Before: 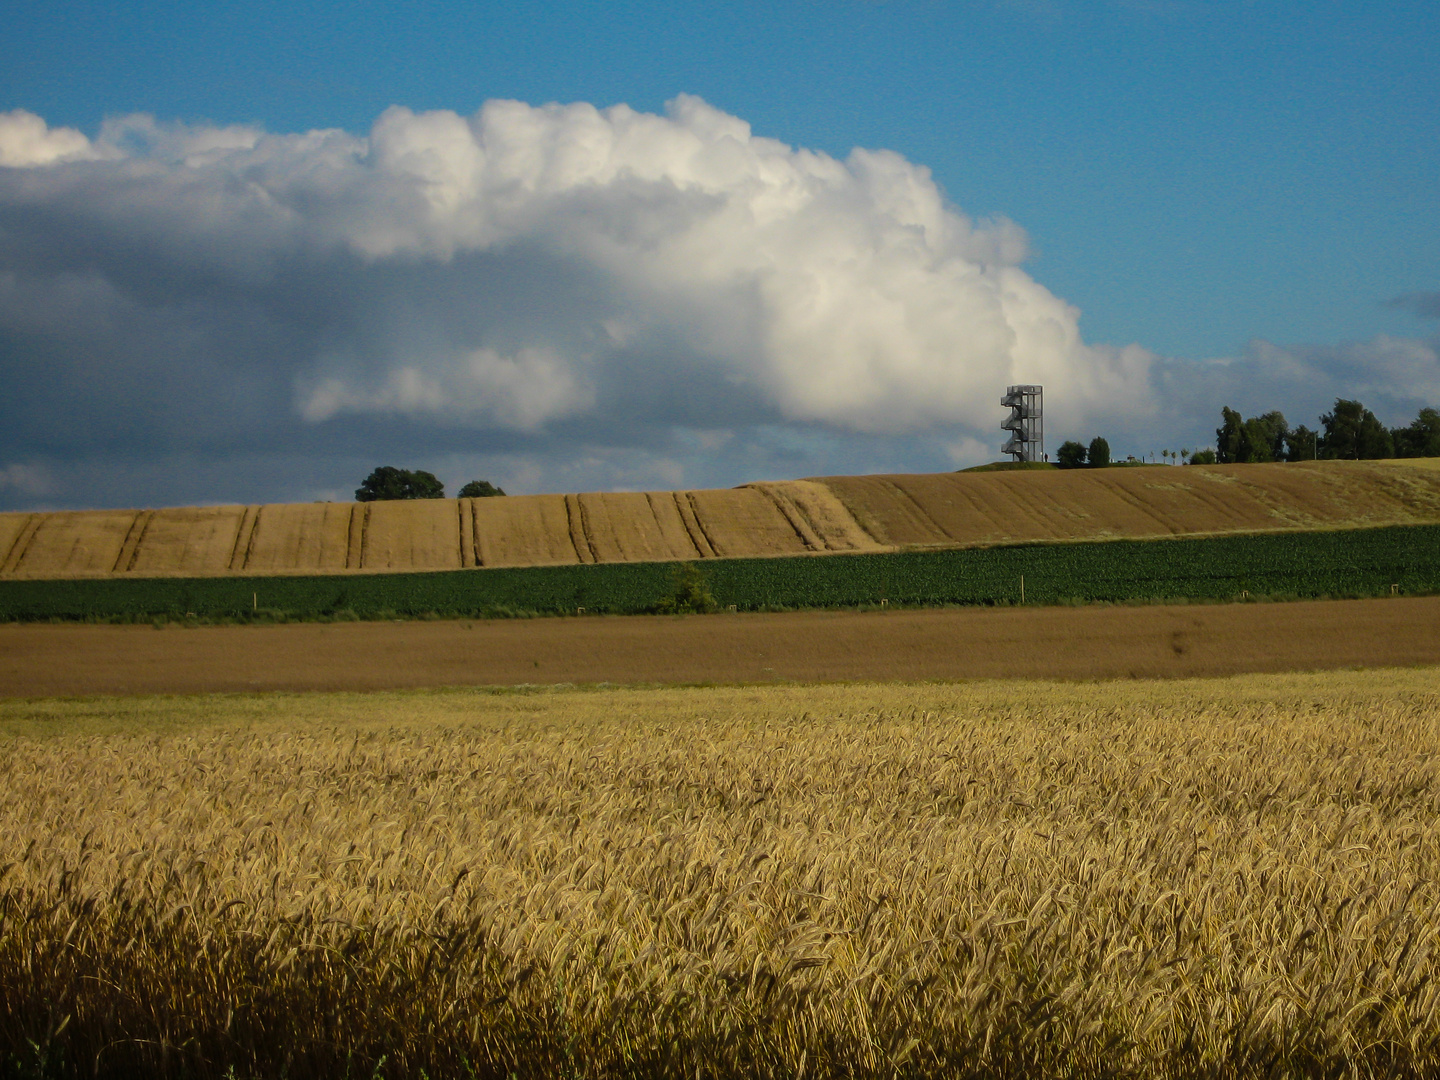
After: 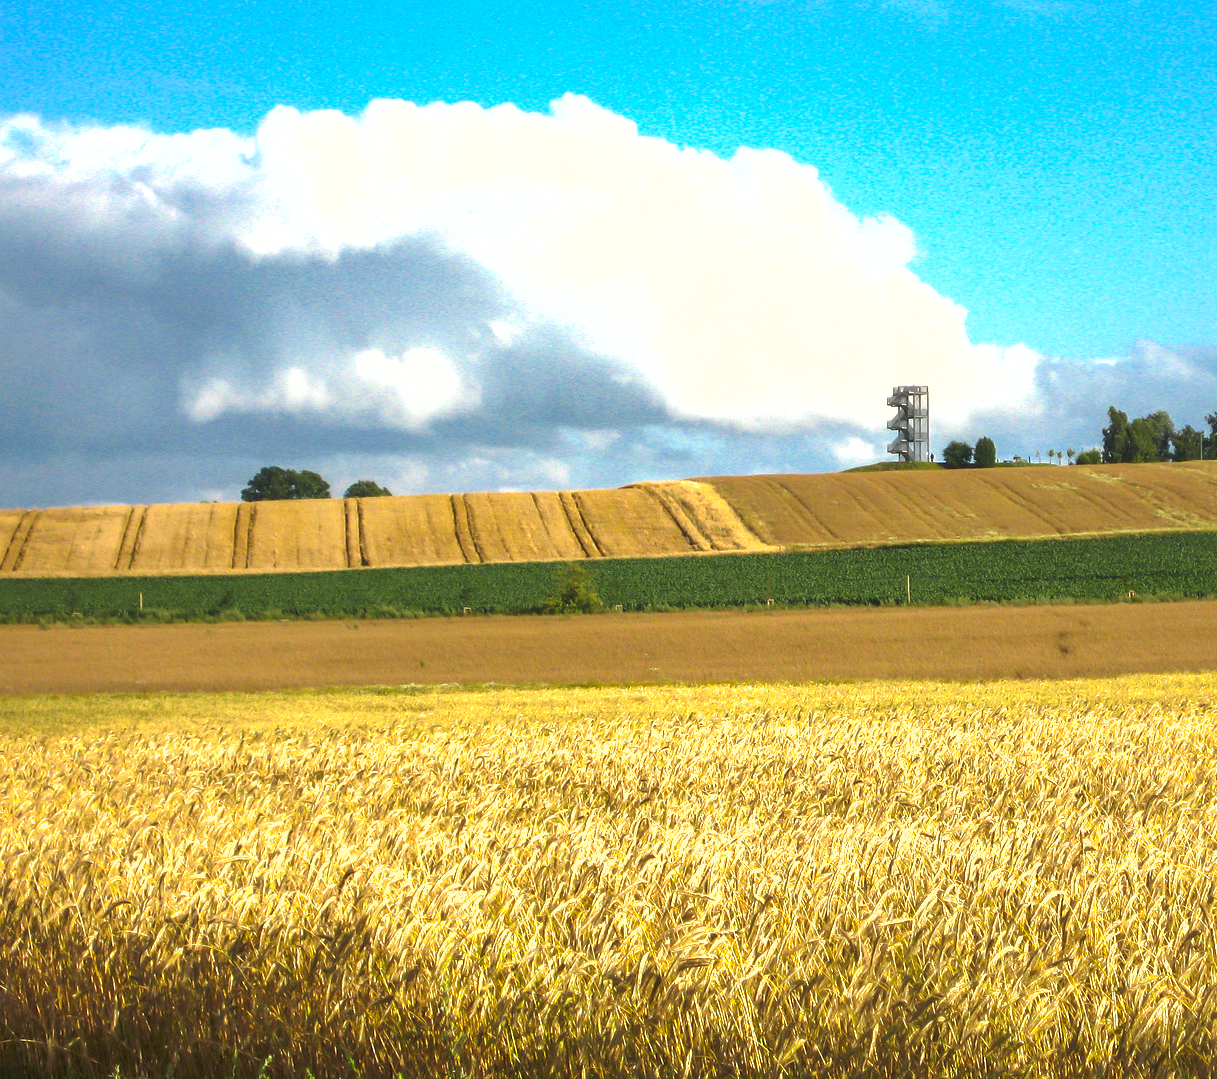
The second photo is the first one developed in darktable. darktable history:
exposure: black level correction 0, exposure 1.922 EV, compensate highlight preservation false
crop: left 7.98%, right 7.48%
shadows and highlights: on, module defaults
